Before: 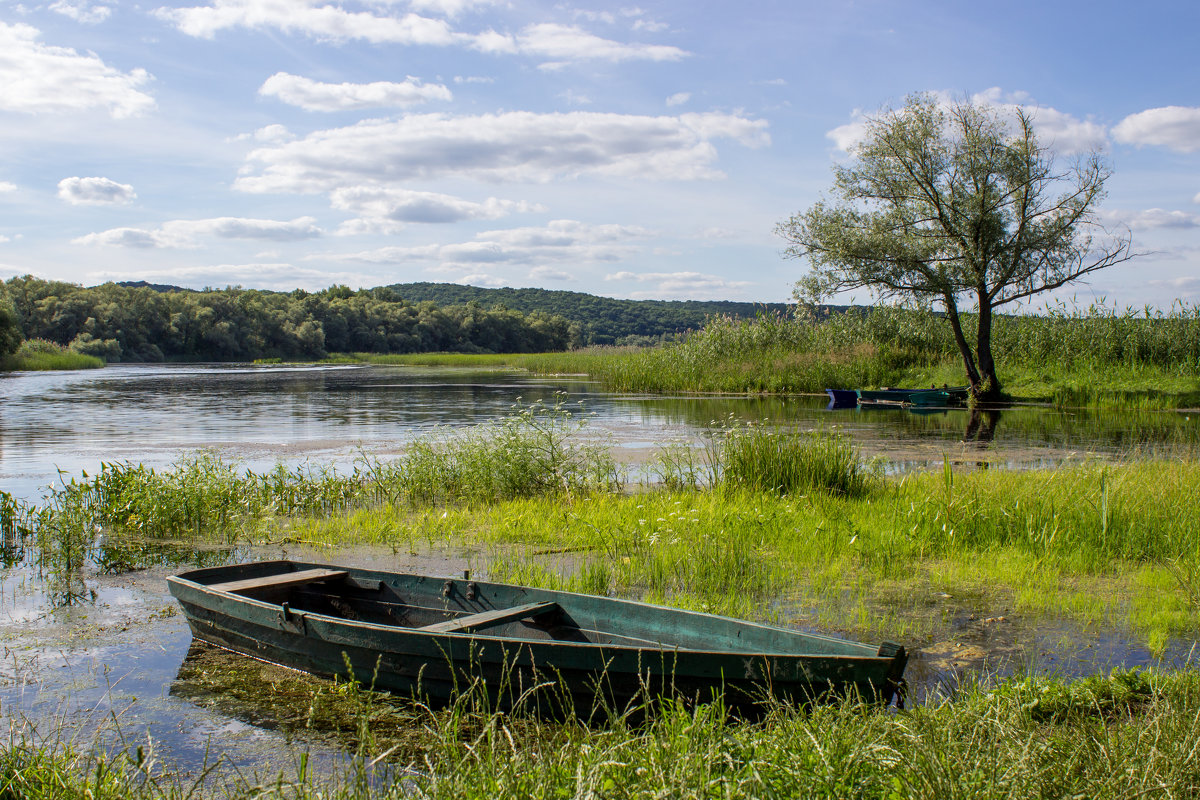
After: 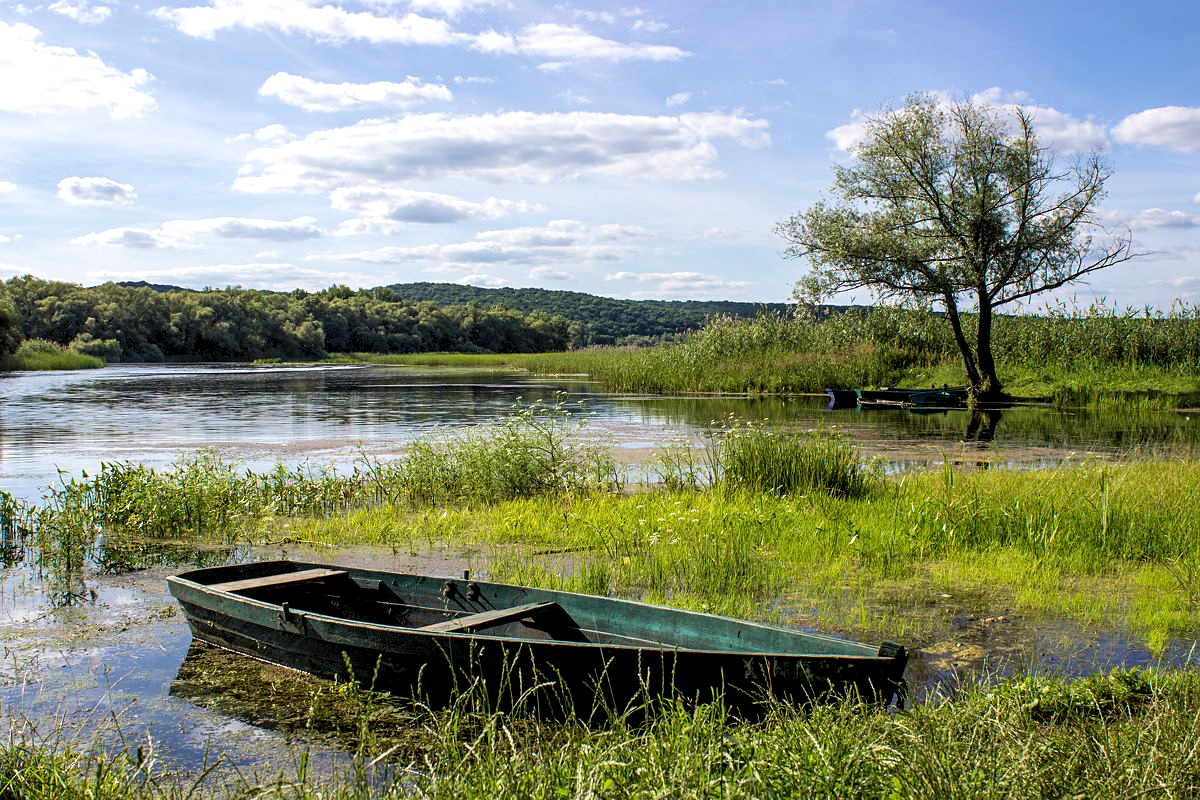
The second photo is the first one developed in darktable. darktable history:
sharpen: radius 1.301, amount 0.305, threshold 0.117
contrast equalizer: octaves 7, y [[0.502, 0.505, 0.512, 0.529, 0.564, 0.588], [0.5 ×6], [0.502, 0.505, 0.512, 0.529, 0.564, 0.588], [0, 0.001, 0.001, 0.004, 0.008, 0.011], [0, 0.001, 0.001, 0.004, 0.008, 0.011]], mix 0.3
levels: levels [0.062, 0.494, 0.925]
velvia: on, module defaults
